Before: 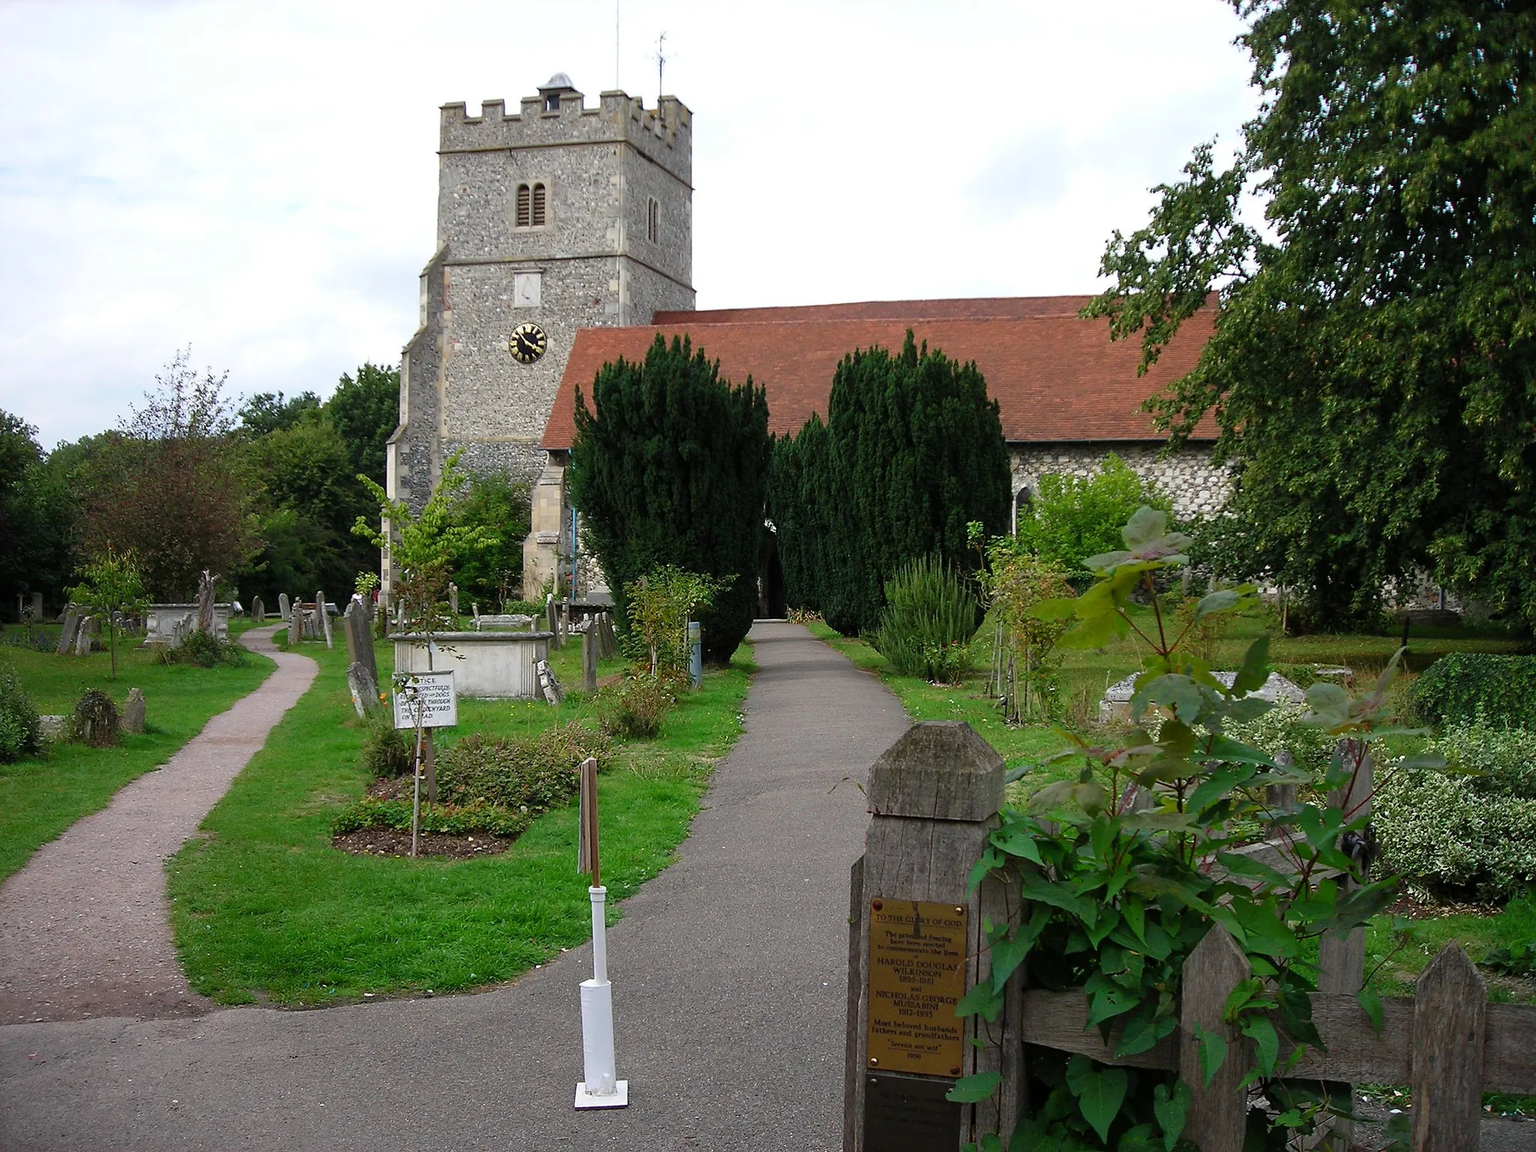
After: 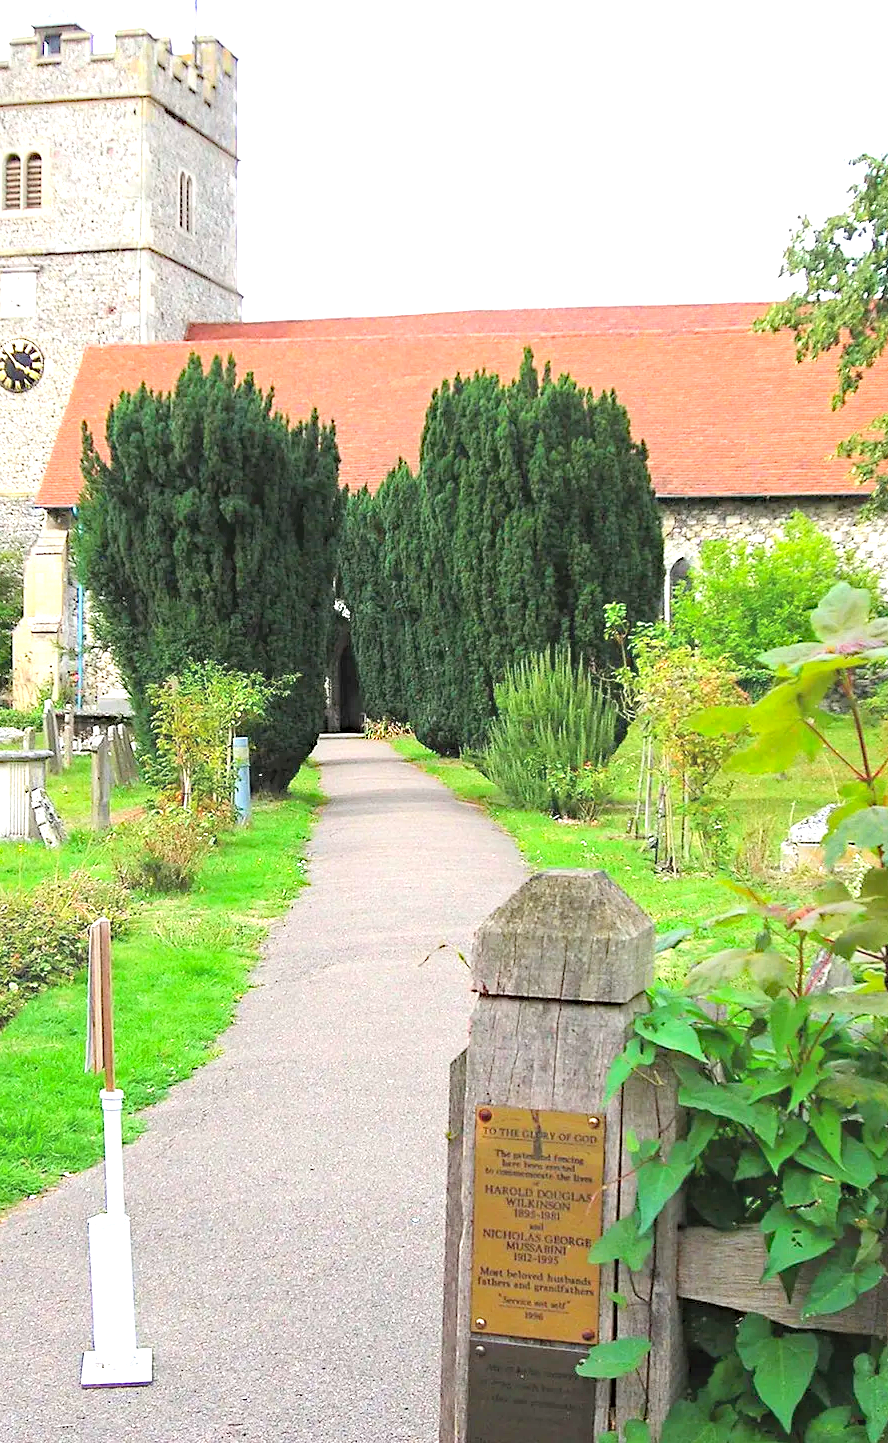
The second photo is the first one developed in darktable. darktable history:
crop: left 33.452%, top 6.025%, right 23.155%
haze removal: compatibility mode true, adaptive false
exposure: black level correction 0, exposure 1.7 EV, compensate exposure bias true, compensate highlight preservation false
contrast brightness saturation: contrast 0.1, brightness 0.3, saturation 0.14
